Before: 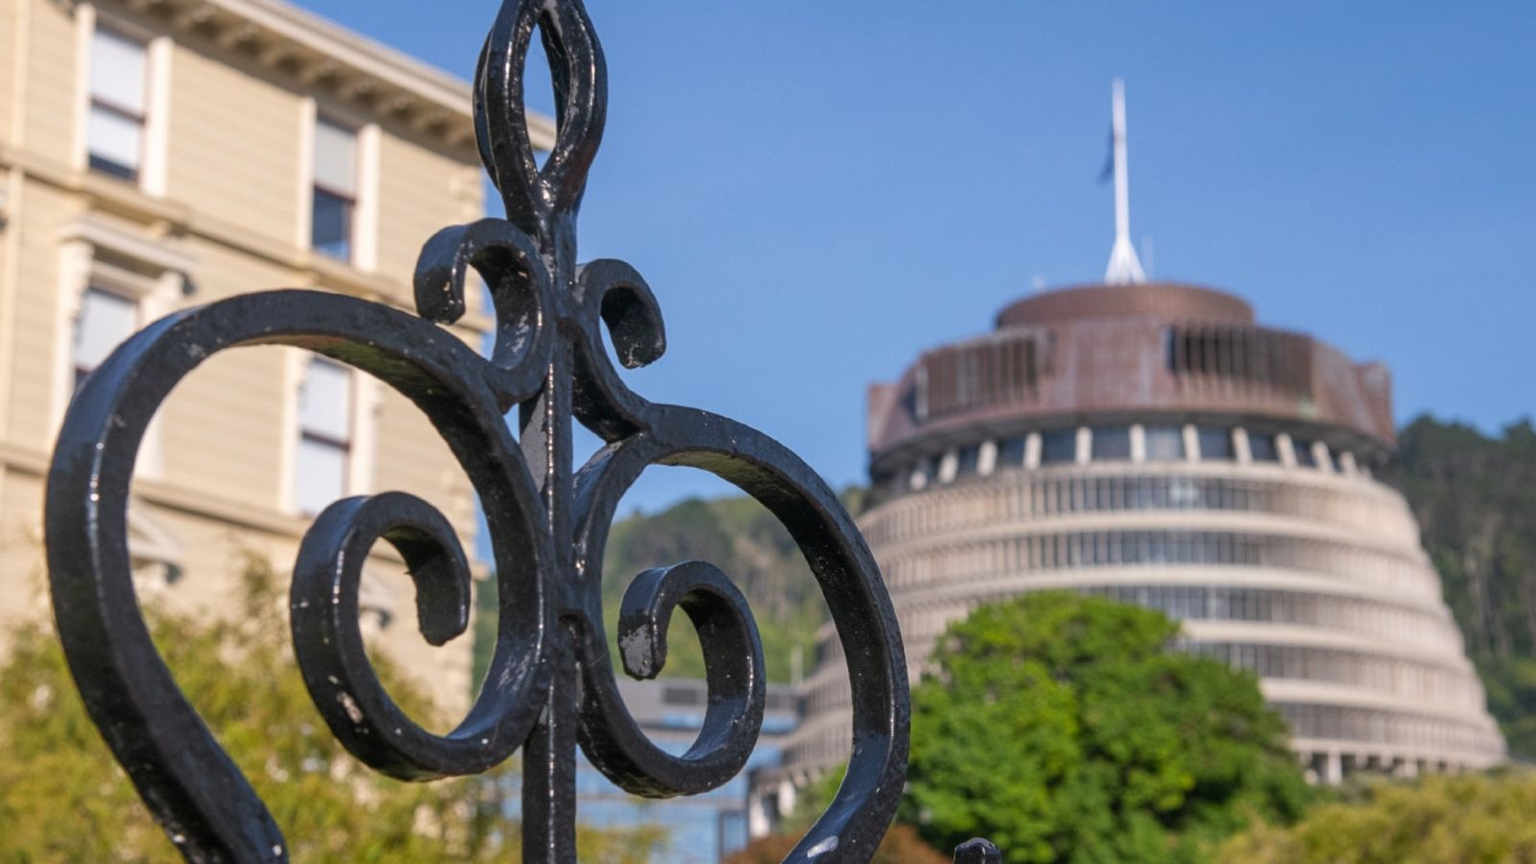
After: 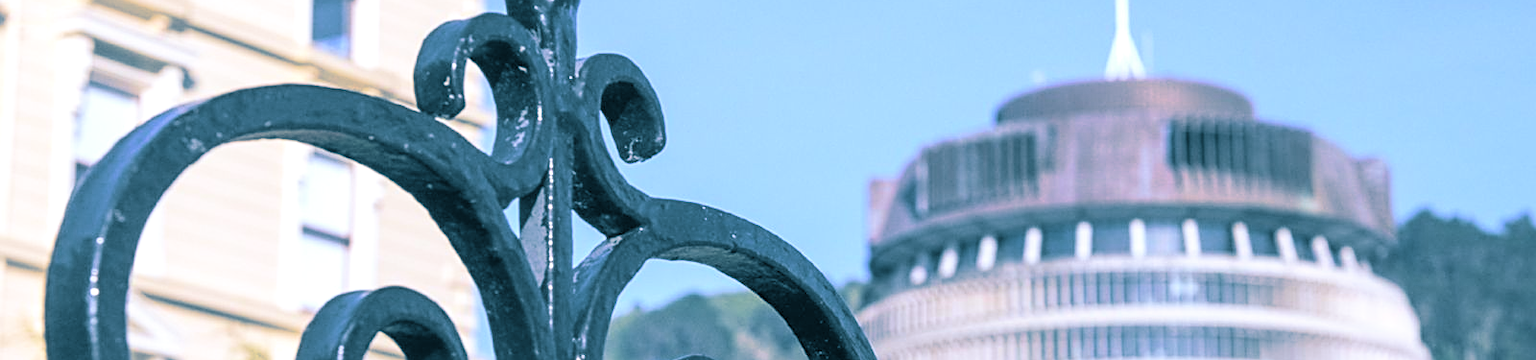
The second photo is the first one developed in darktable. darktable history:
white balance: red 0.926, green 1.003, blue 1.133
crop and rotate: top 23.84%, bottom 34.294%
exposure: exposure 0.515 EV, compensate highlight preservation false
split-toning: shadows › hue 212.4°, balance -70
velvia: on, module defaults
contrast brightness saturation: contrast 0.14, brightness 0.21
sharpen: on, module defaults
